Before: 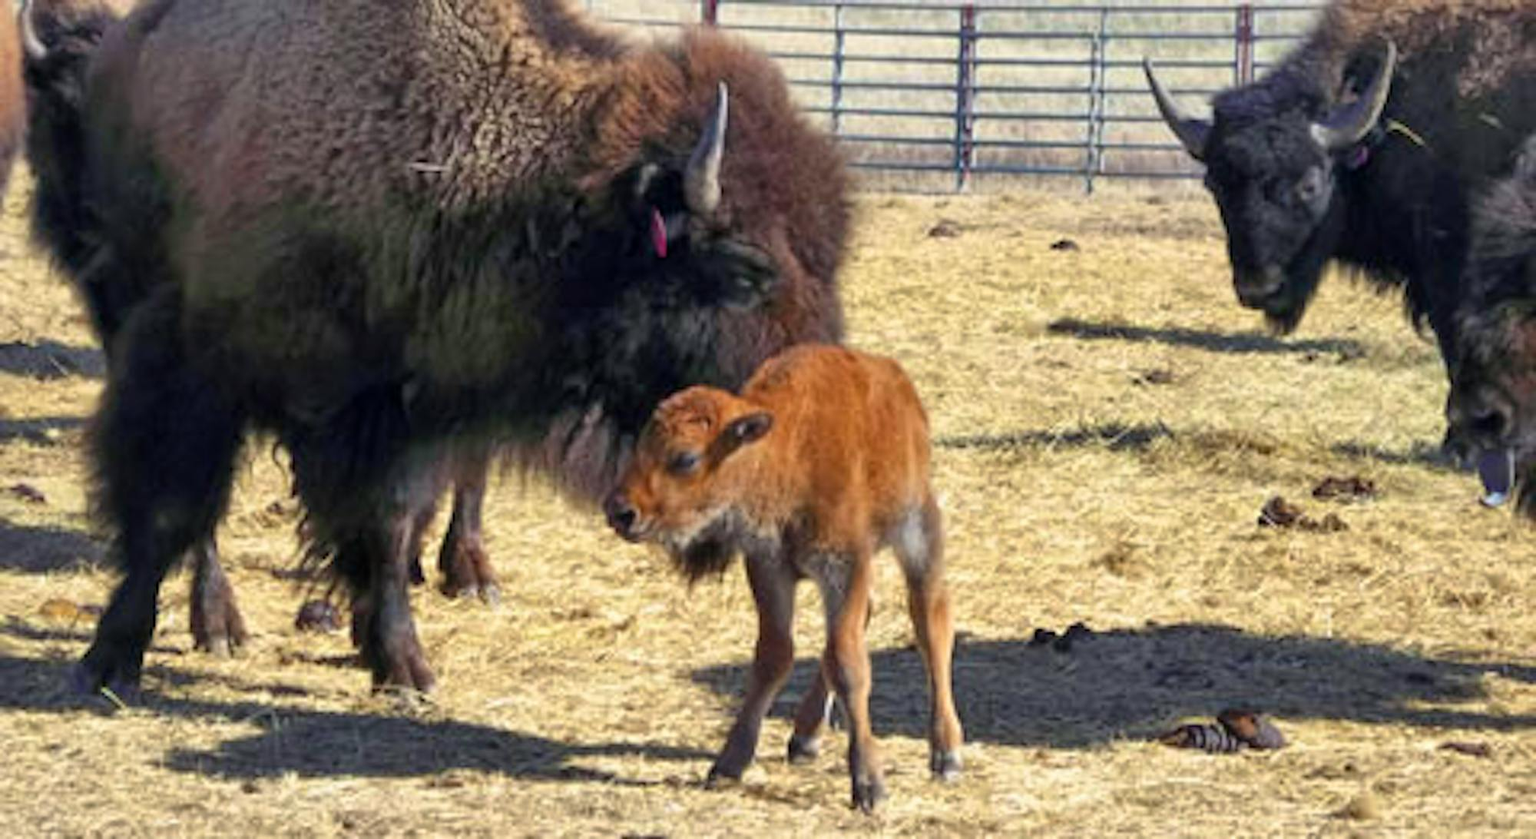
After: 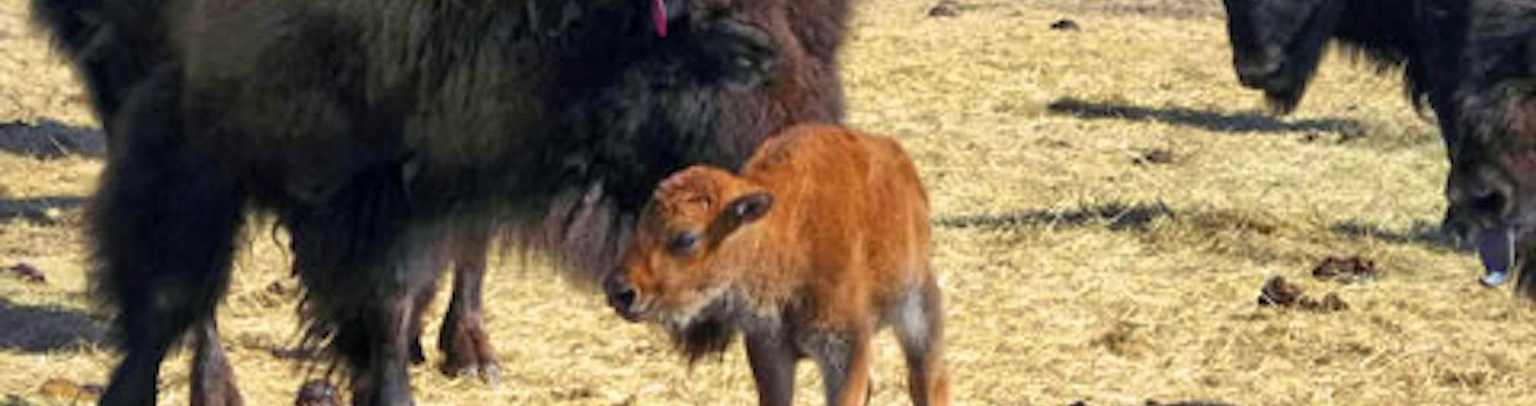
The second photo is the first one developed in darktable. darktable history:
crop and rotate: top 26.32%, bottom 25.228%
